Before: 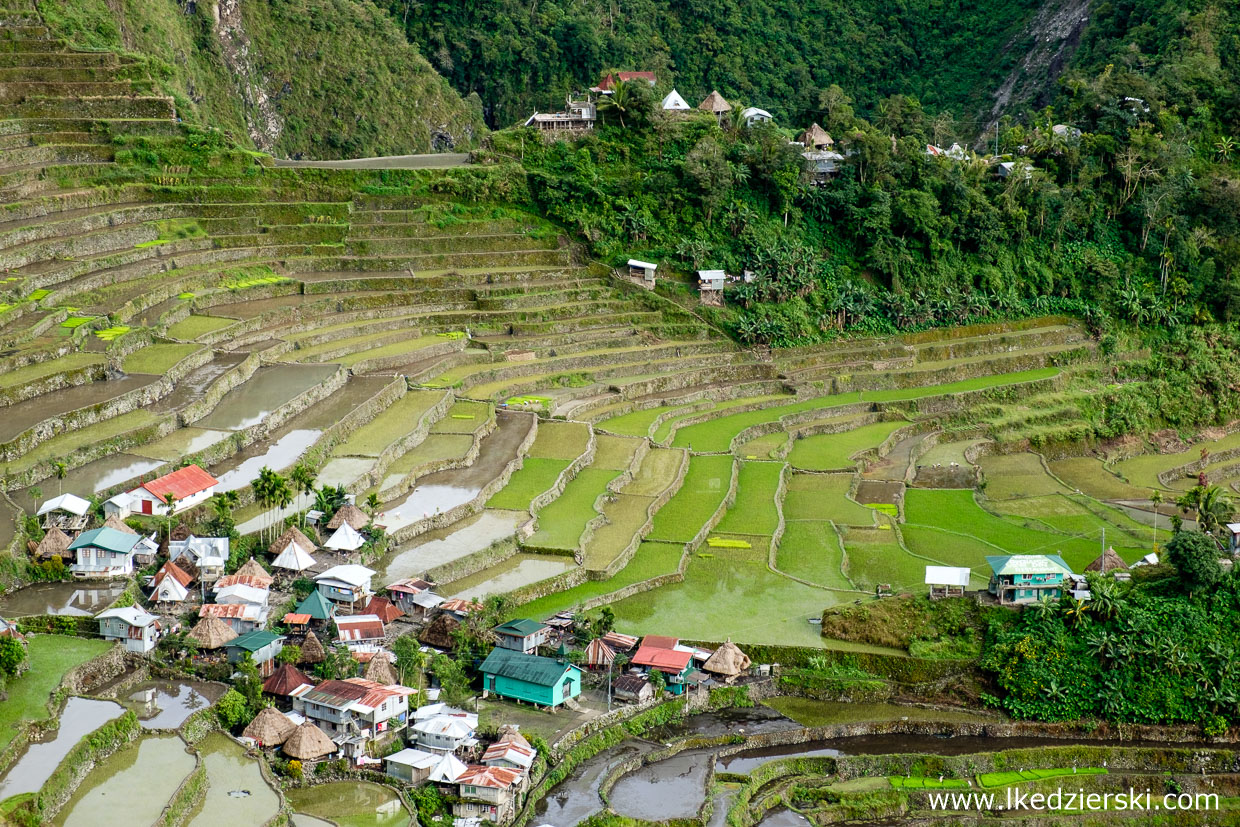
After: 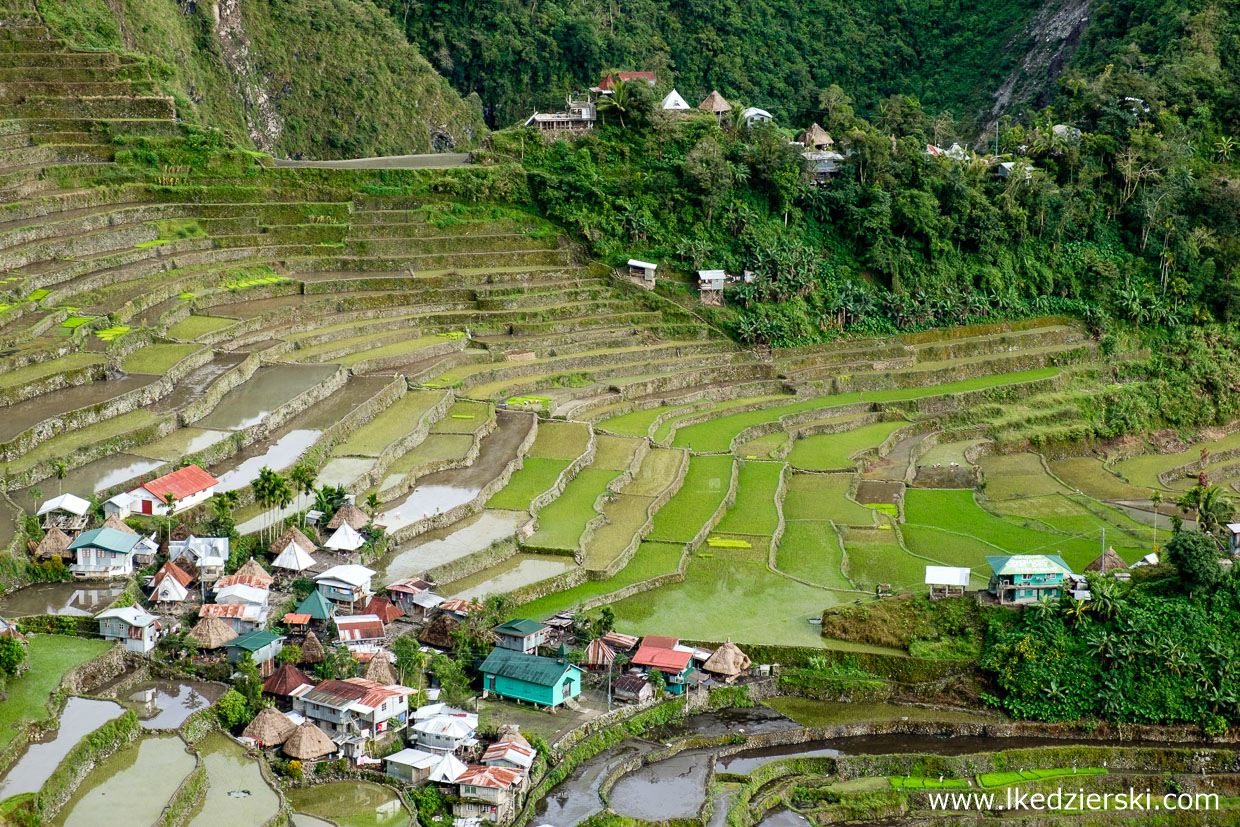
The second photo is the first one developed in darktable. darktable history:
shadows and highlights: shadows 25.71, highlights -48.15, soften with gaussian
